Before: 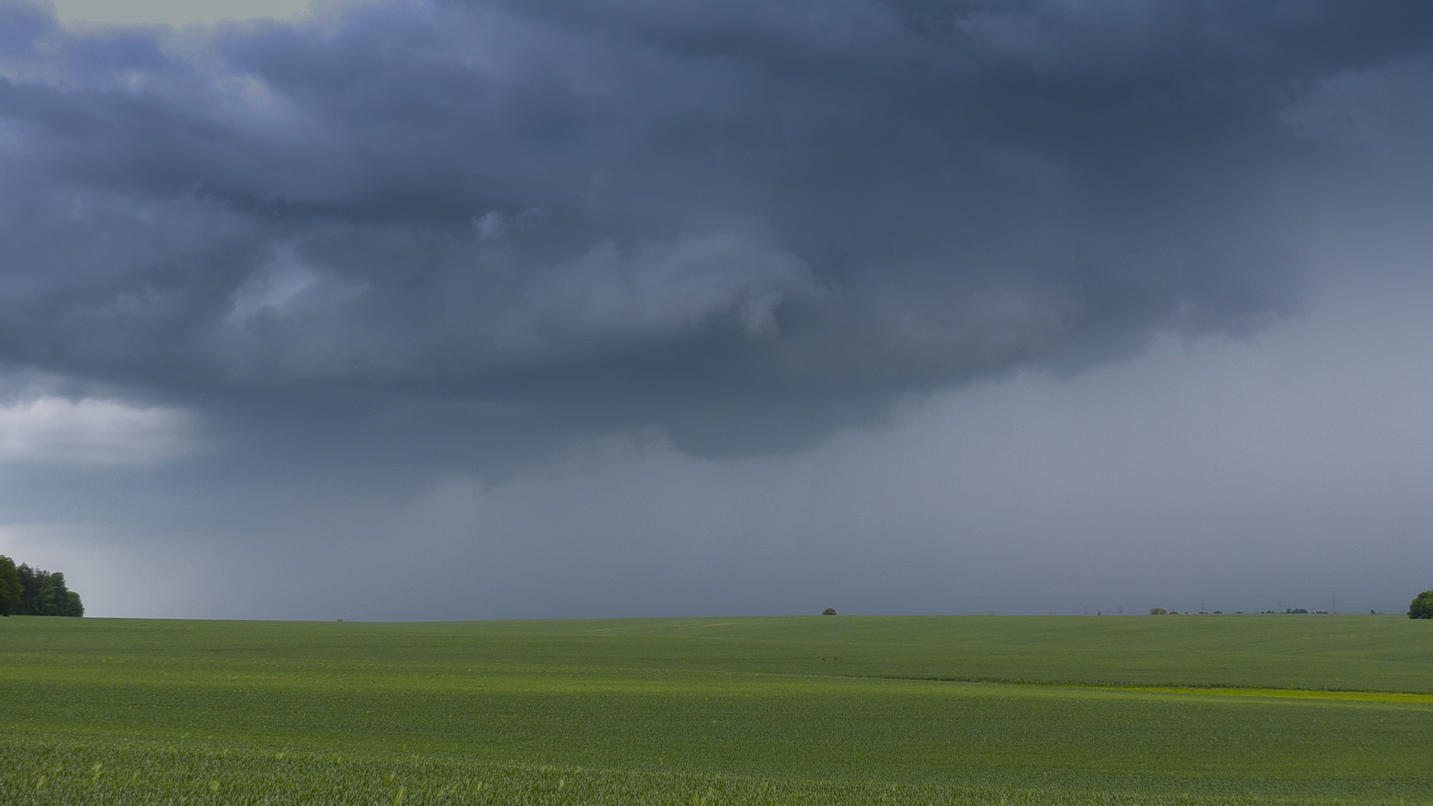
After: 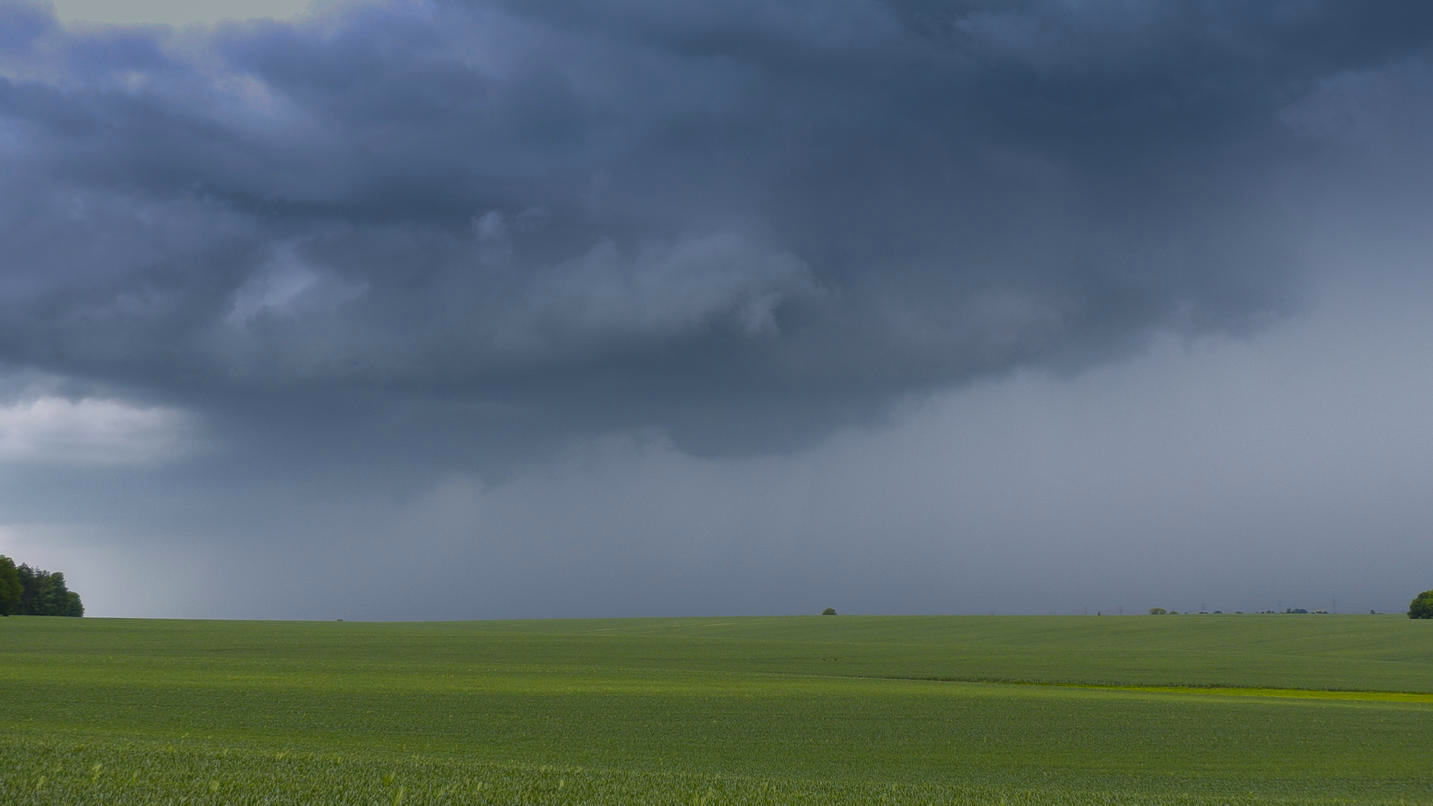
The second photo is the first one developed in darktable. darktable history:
exposure: exposure 0.02 EV, compensate highlight preservation false
color correction: saturation 1.1
